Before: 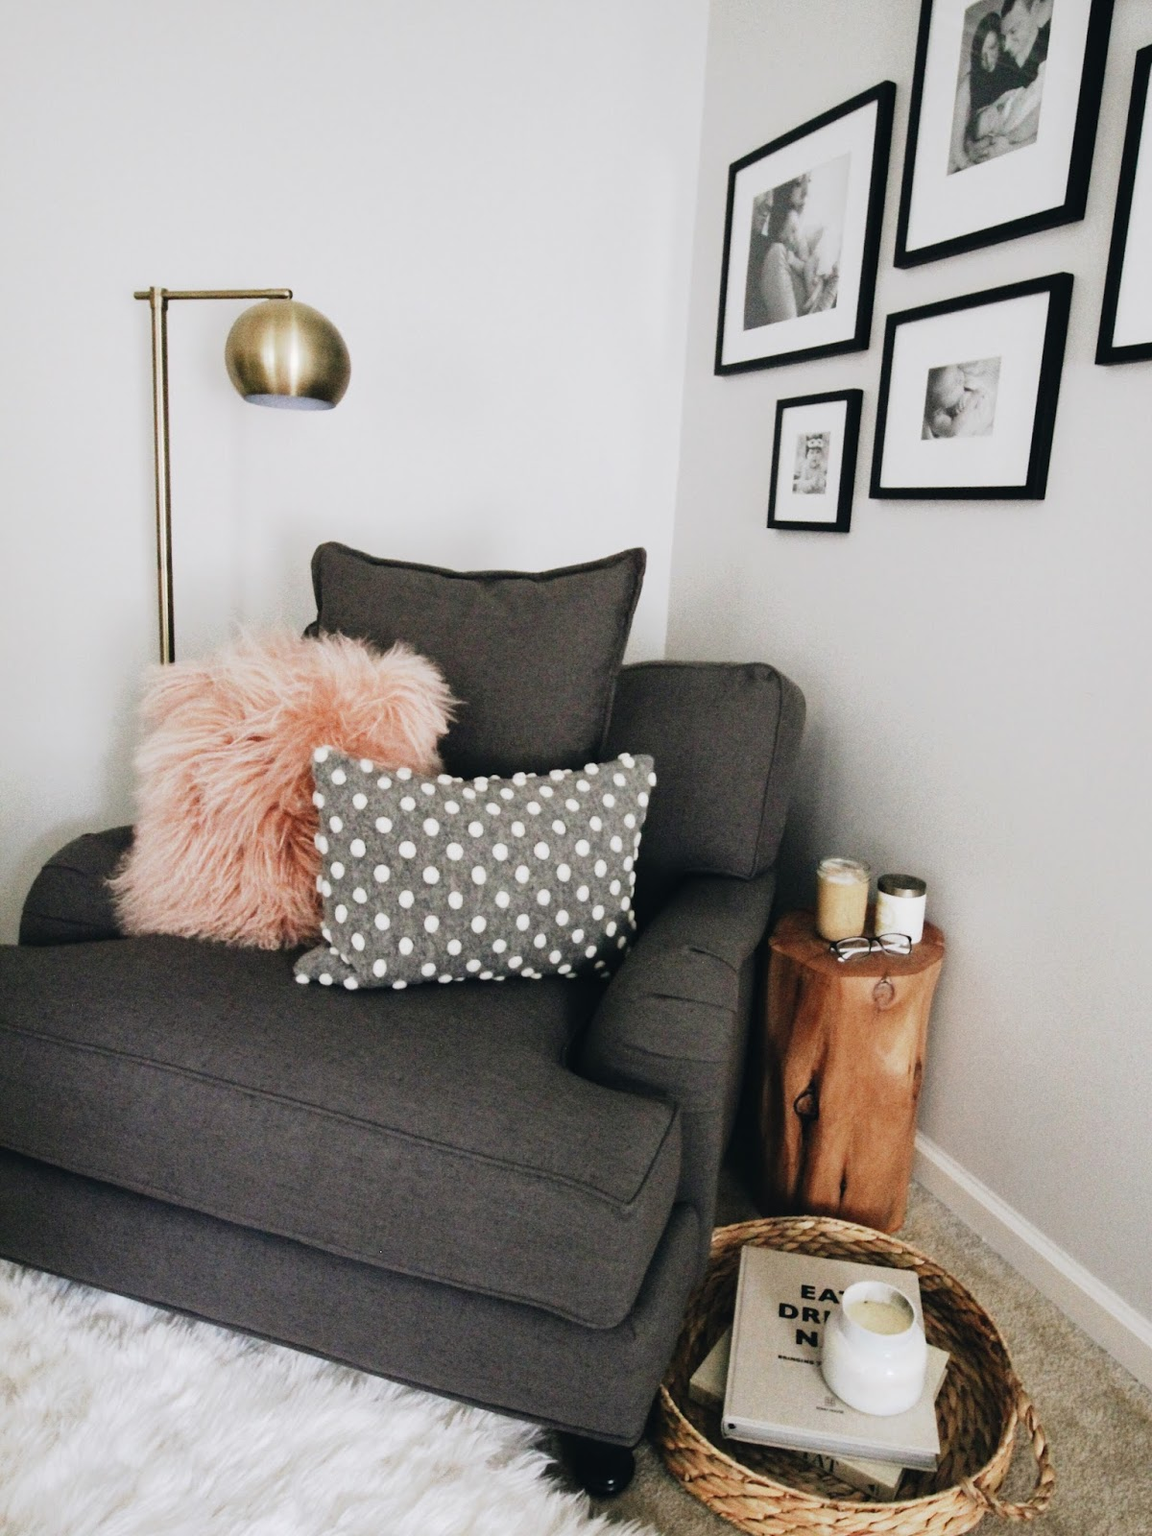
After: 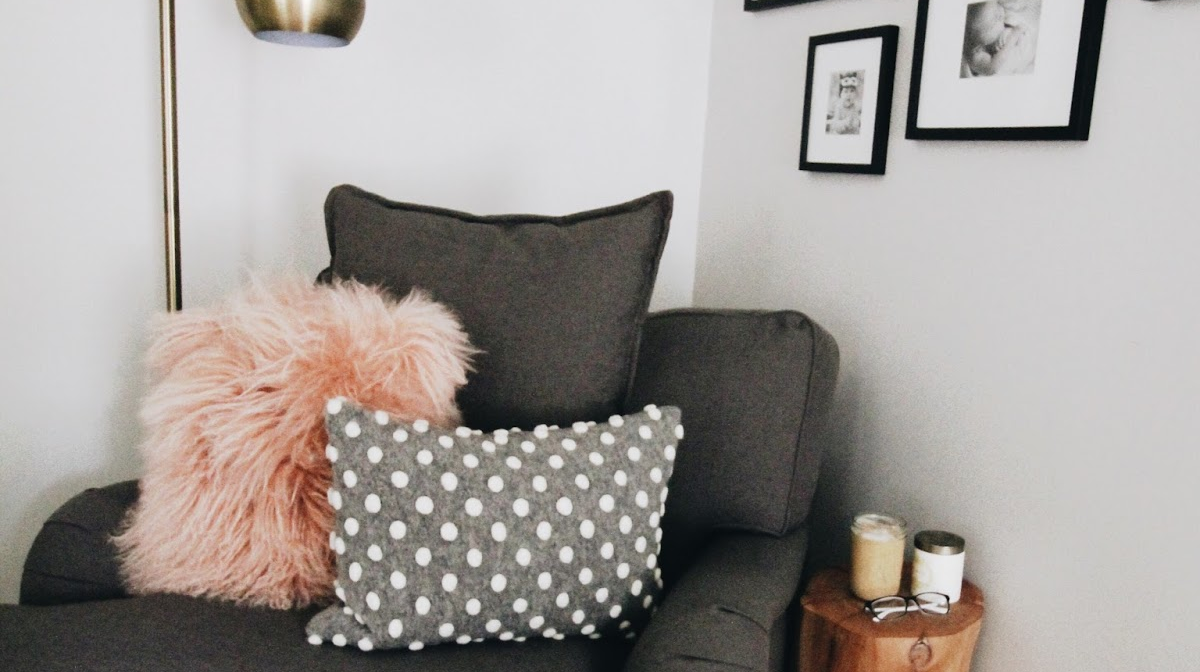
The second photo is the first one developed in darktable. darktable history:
crop and rotate: top 23.787%, bottom 34.195%
